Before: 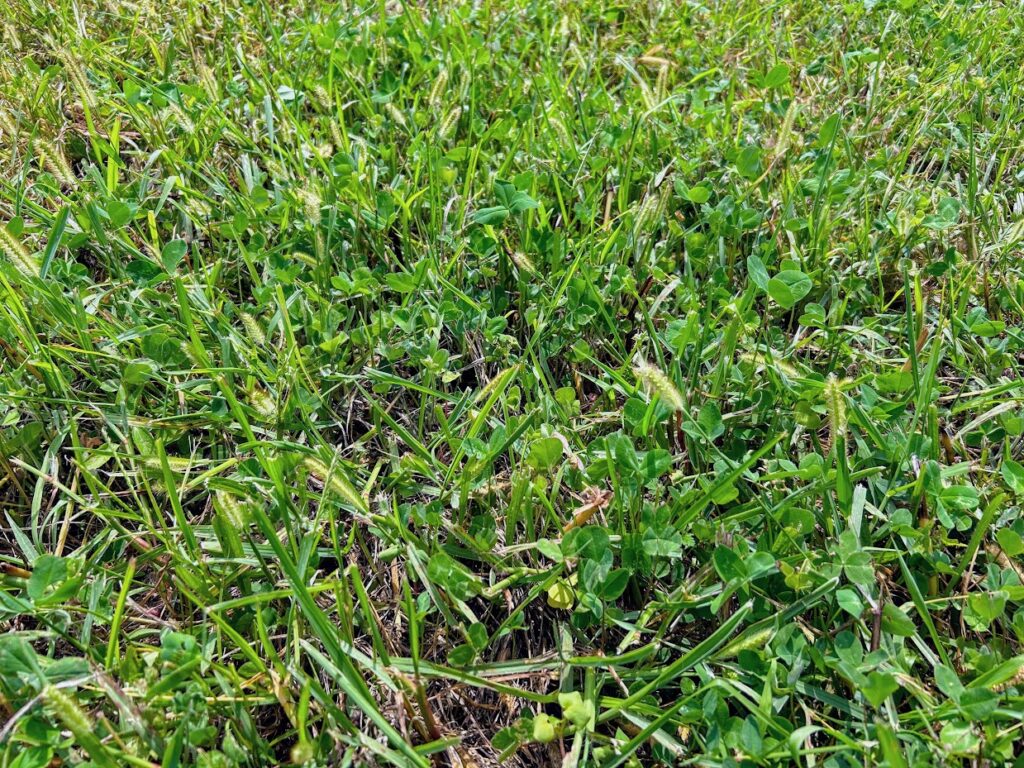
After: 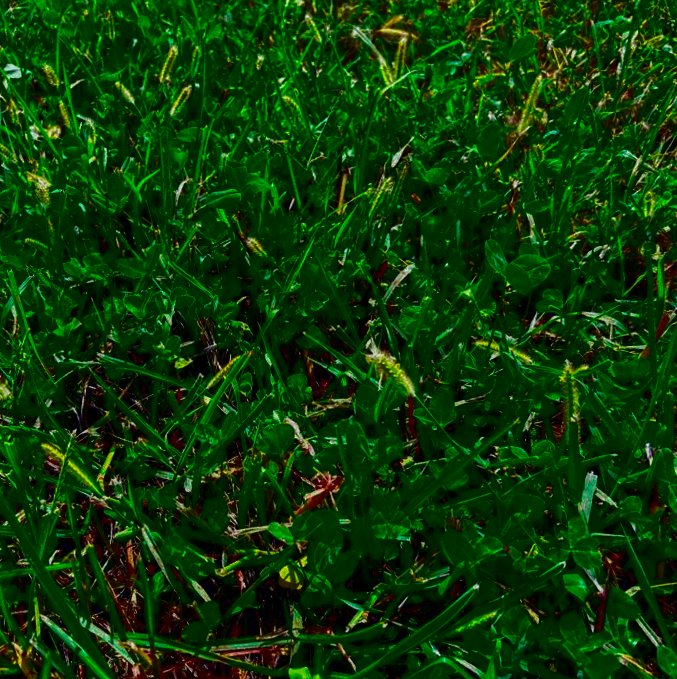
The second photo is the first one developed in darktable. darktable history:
rotate and perspective: rotation 0.074°, lens shift (vertical) 0.096, lens shift (horizontal) -0.041, crop left 0.043, crop right 0.952, crop top 0.024, crop bottom 0.979
crop and rotate: left 24.034%, top 2.838%, right 6.406%, bottom 6.299%
exposure: compensate highlight preservation false
contrast brightness saturation: brightness -1, saturation 1
tone curve: curves: ch0 [(0, 0) (0.058, 0.037) (0.214, 0.183) (0.304, 0.288) (0.561, 0.554) (0.687, 0.677) (0.768, 0.768) (0.858, 0.861) (0.987, 0.945)]; ch1 [(0, 0) (0.172, 0.123) (0.312, 0.296) (0.432, 0.448) (0.471, 0.469) (0.502, 0.5) (0.521, 0.505) (0.565, 0.569) (0.663, 0.663) (0.703, 0.721) (0.857, 0.917) (1, 1)]; ch2 [(0, 0) (0.411, 0.424) (0.485, 0.497) (0.502, 0.5) (0.517, 0.511) (0.556, 0.562) (0.626, 0.594) (0.709, 0.661) (1, 1)], color space Lab, independent channels, preserve colors none
